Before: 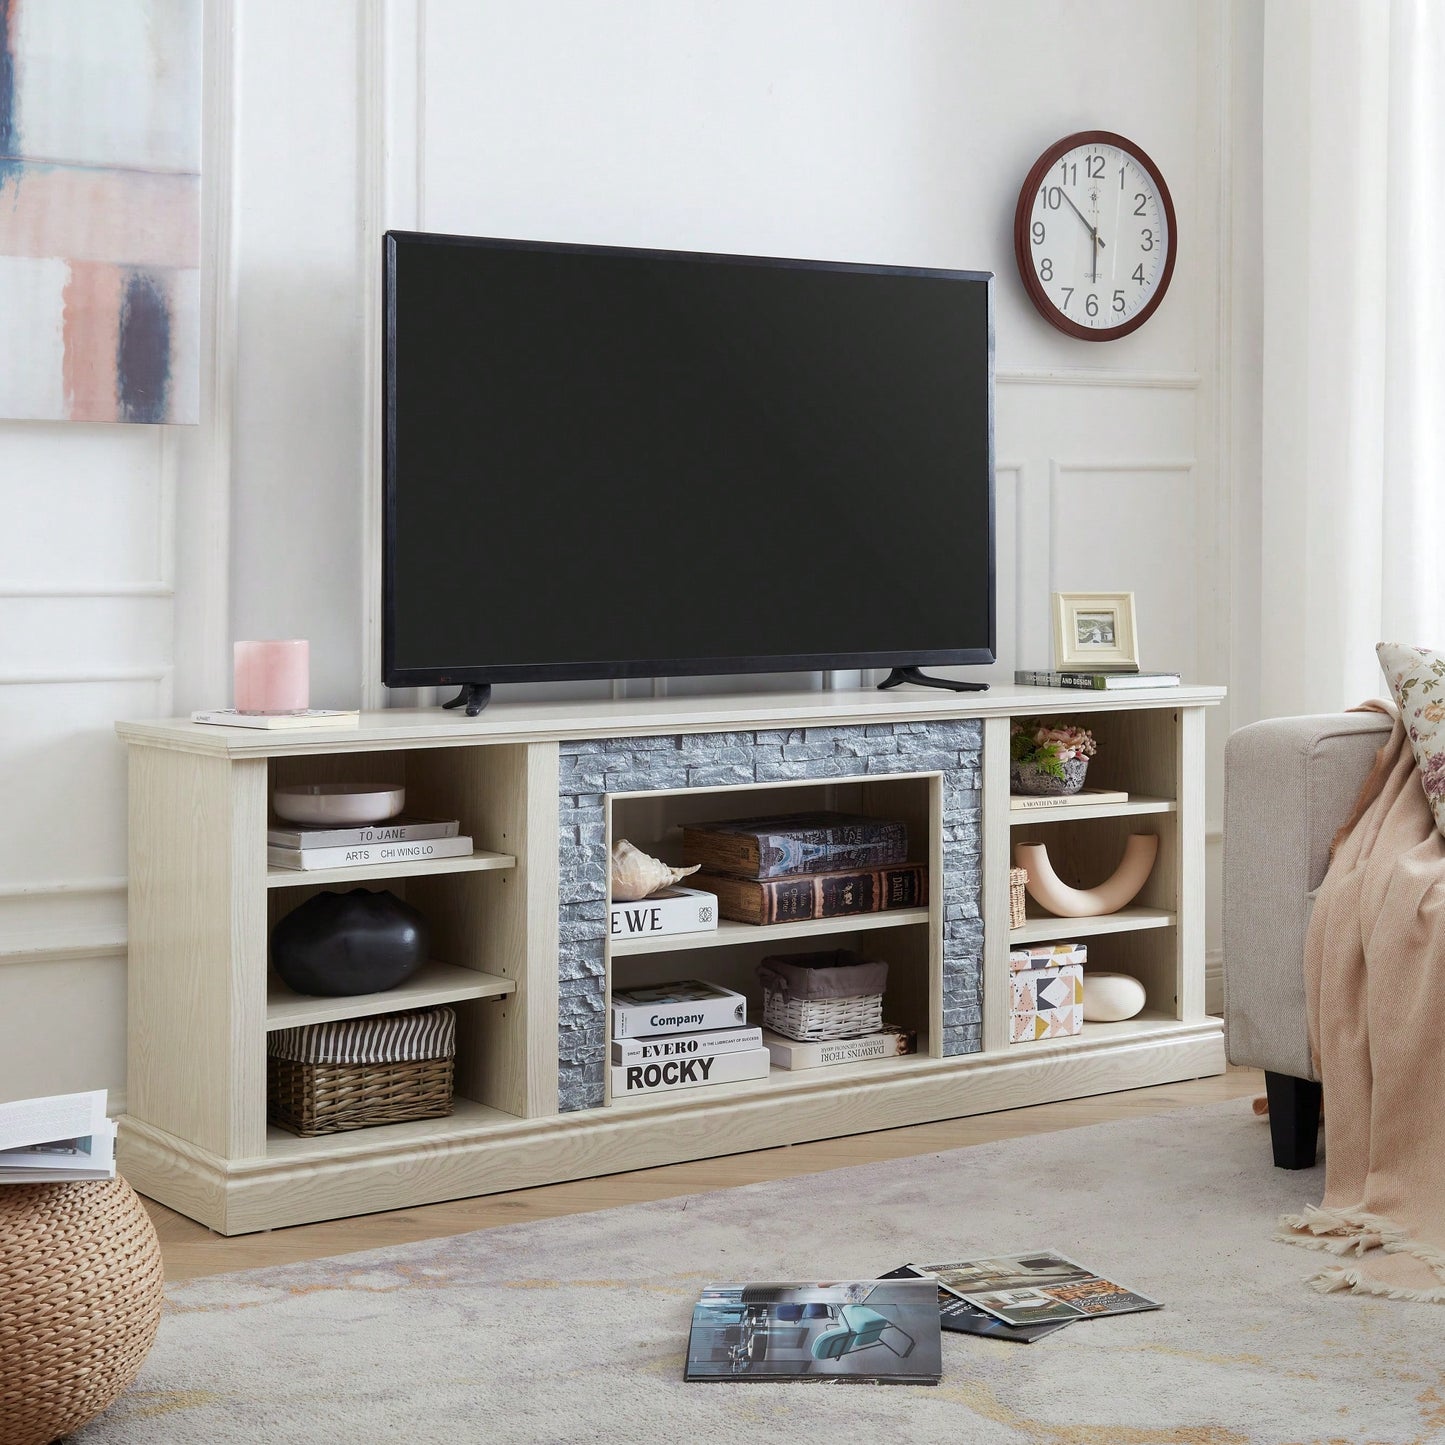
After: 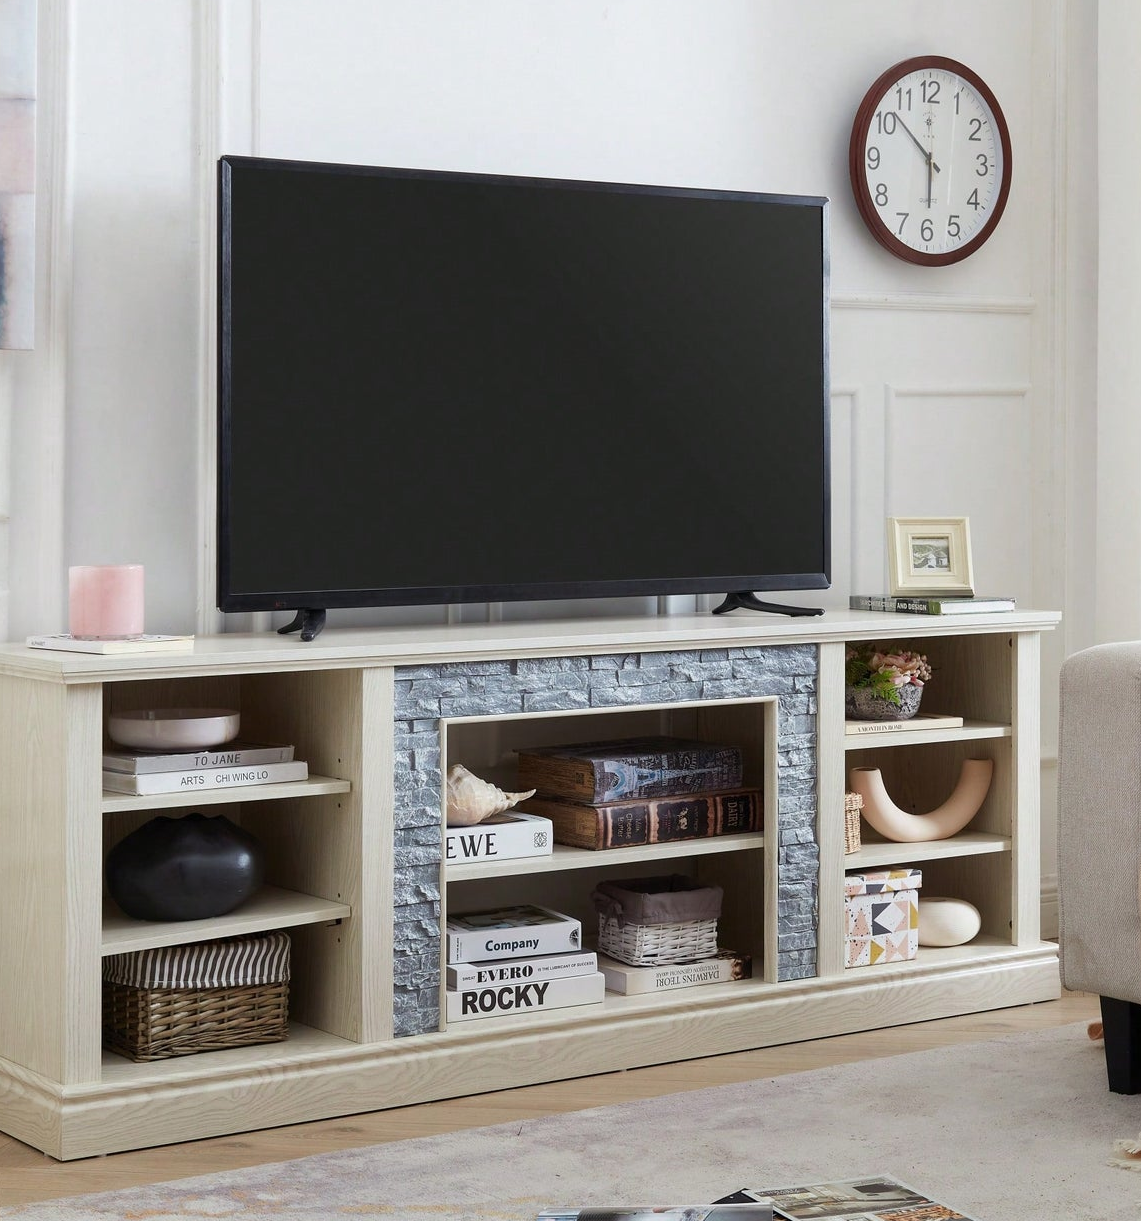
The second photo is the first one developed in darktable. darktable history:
crop: left 11.428%, top 5.2%, right 9.554%, bottom 10.258%
